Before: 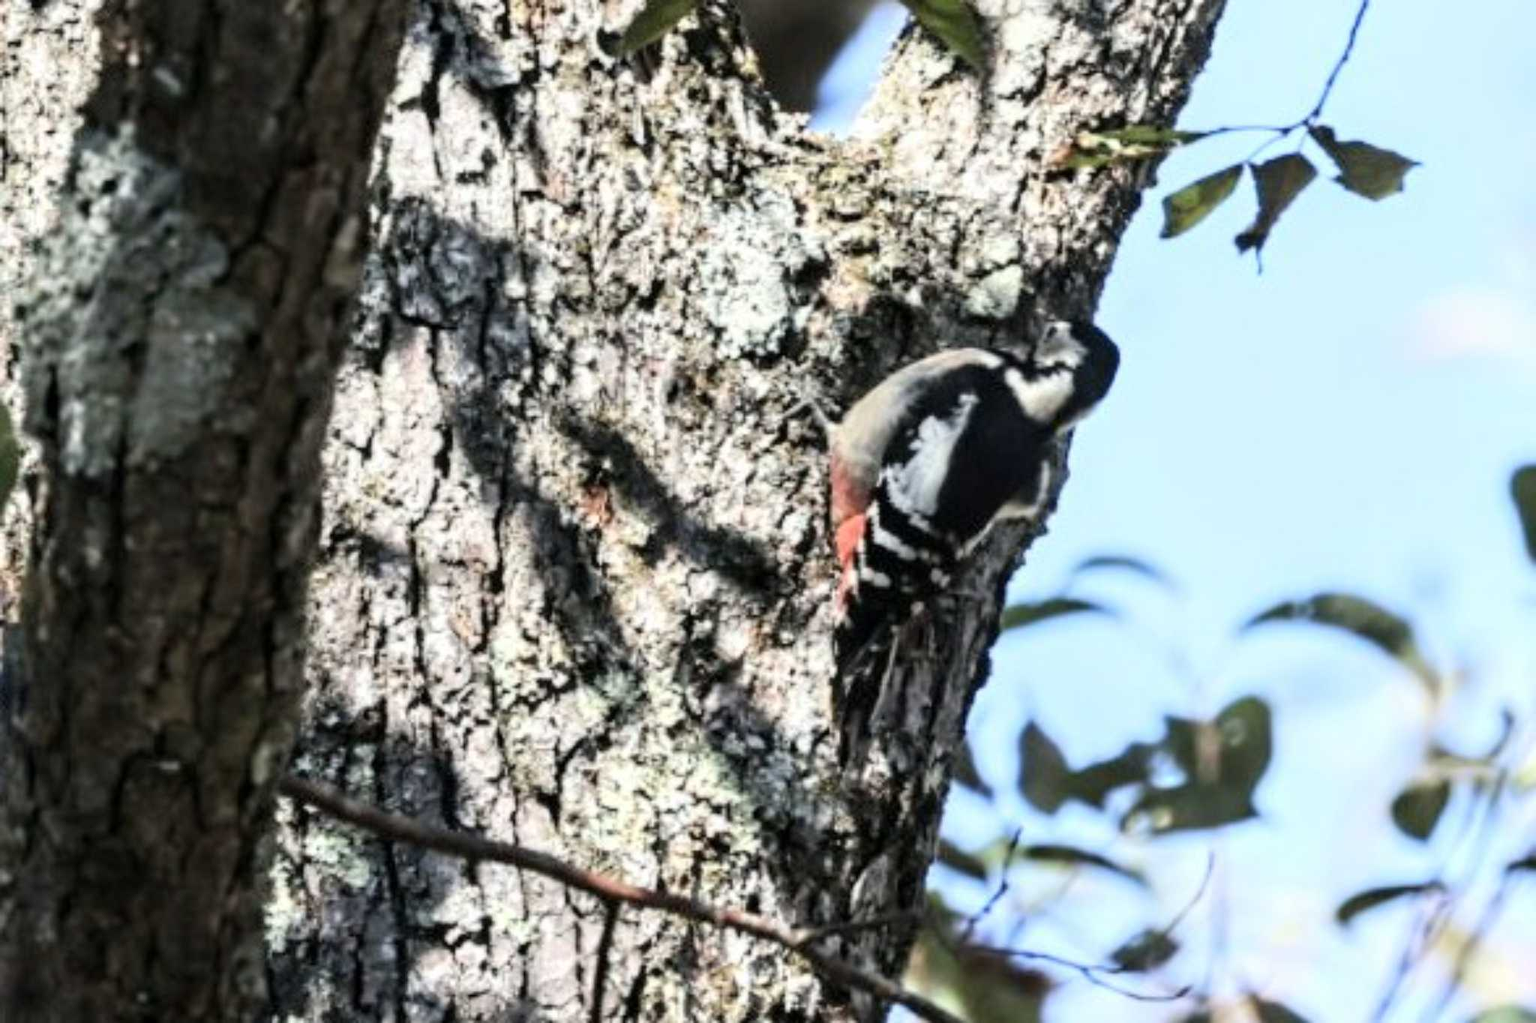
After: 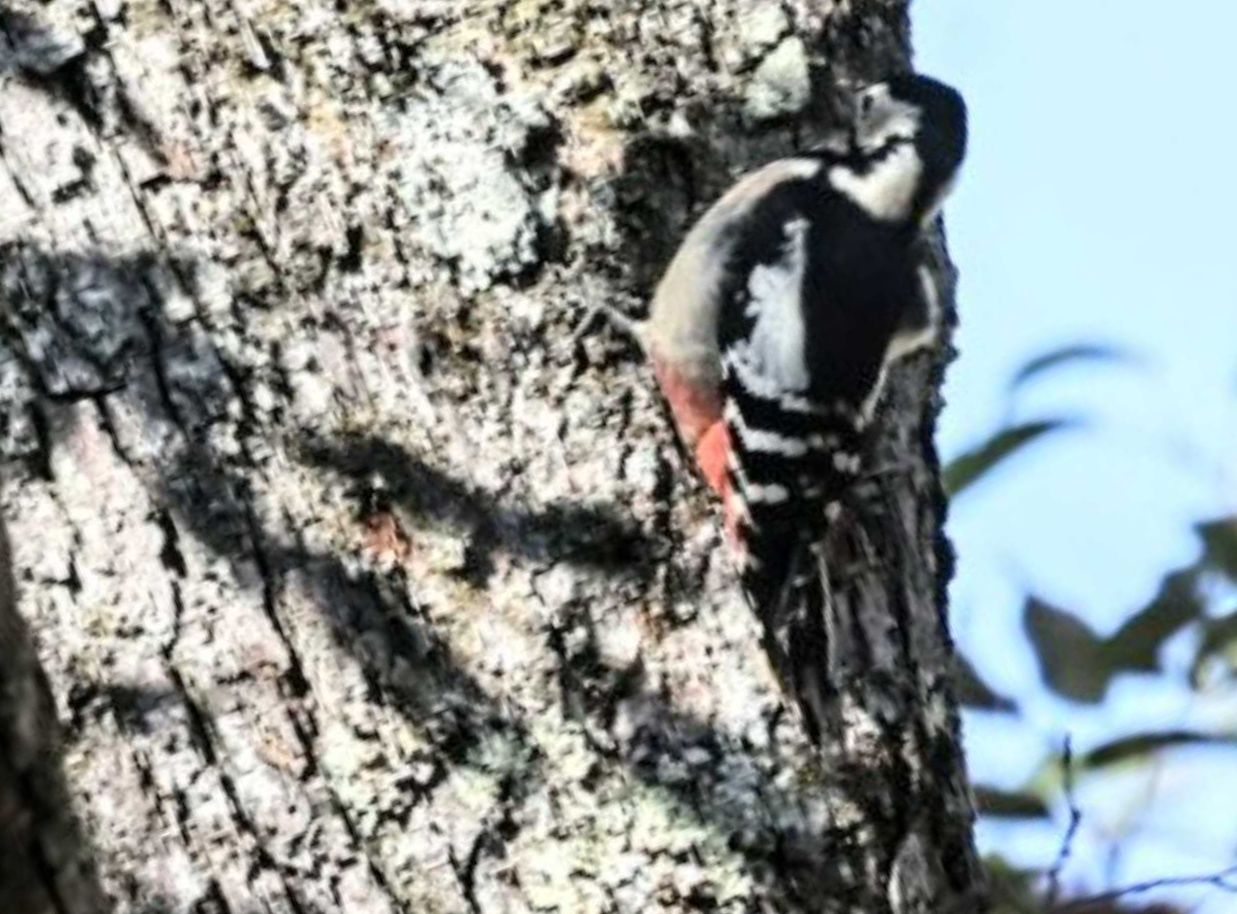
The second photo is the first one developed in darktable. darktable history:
crop and rotate: angle 21.22°, left 6.756%, right 4.08%, bottom 1.097%
